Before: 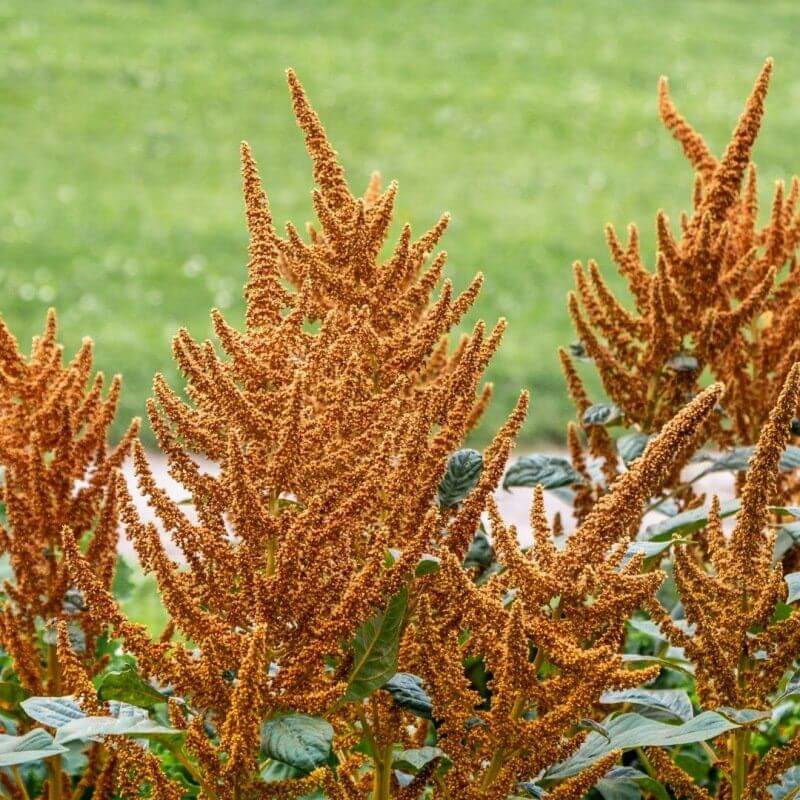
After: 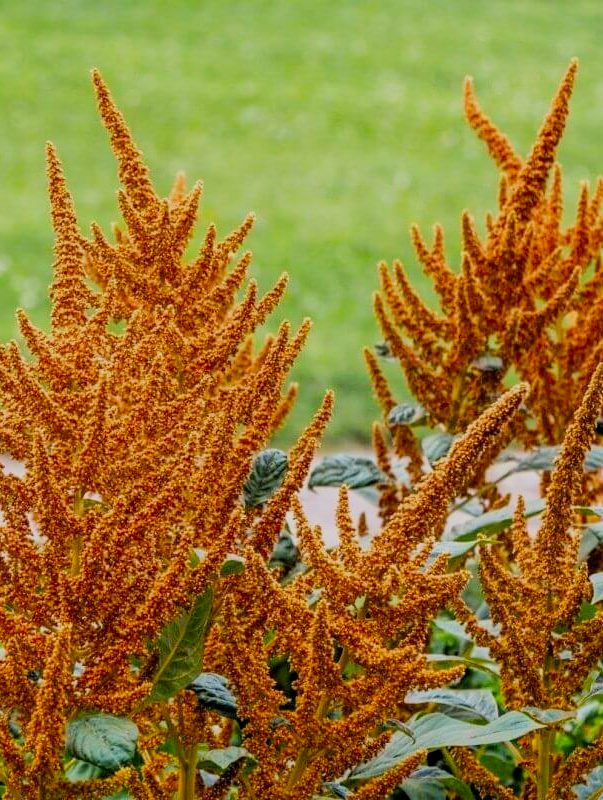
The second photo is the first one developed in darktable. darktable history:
crop and rotate: left 24.6%
filmic rgb: black relative exposure -7.75 EV, white relative exposure 4.4 EV, threshold 3 EV, hardness 3.76, latitude 38.11%, contrast 0.966, highlights saturation mix 10%, shadows ↔ highlights balance 4.59%, color science v4 (2020), enable highlight reconstruction true
